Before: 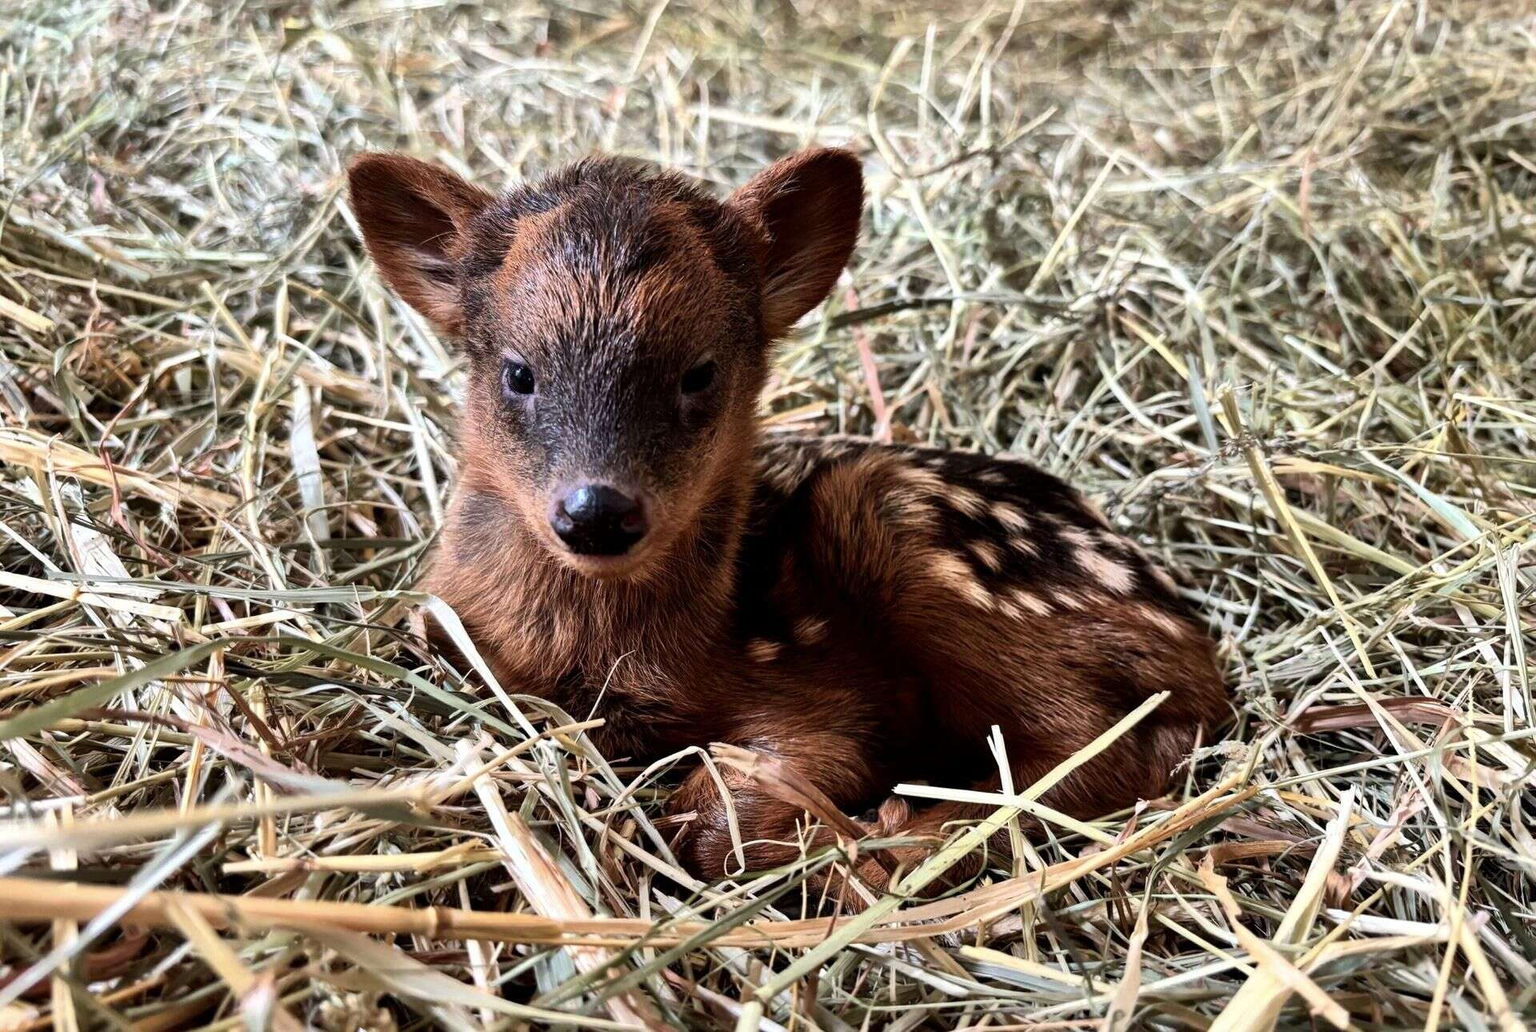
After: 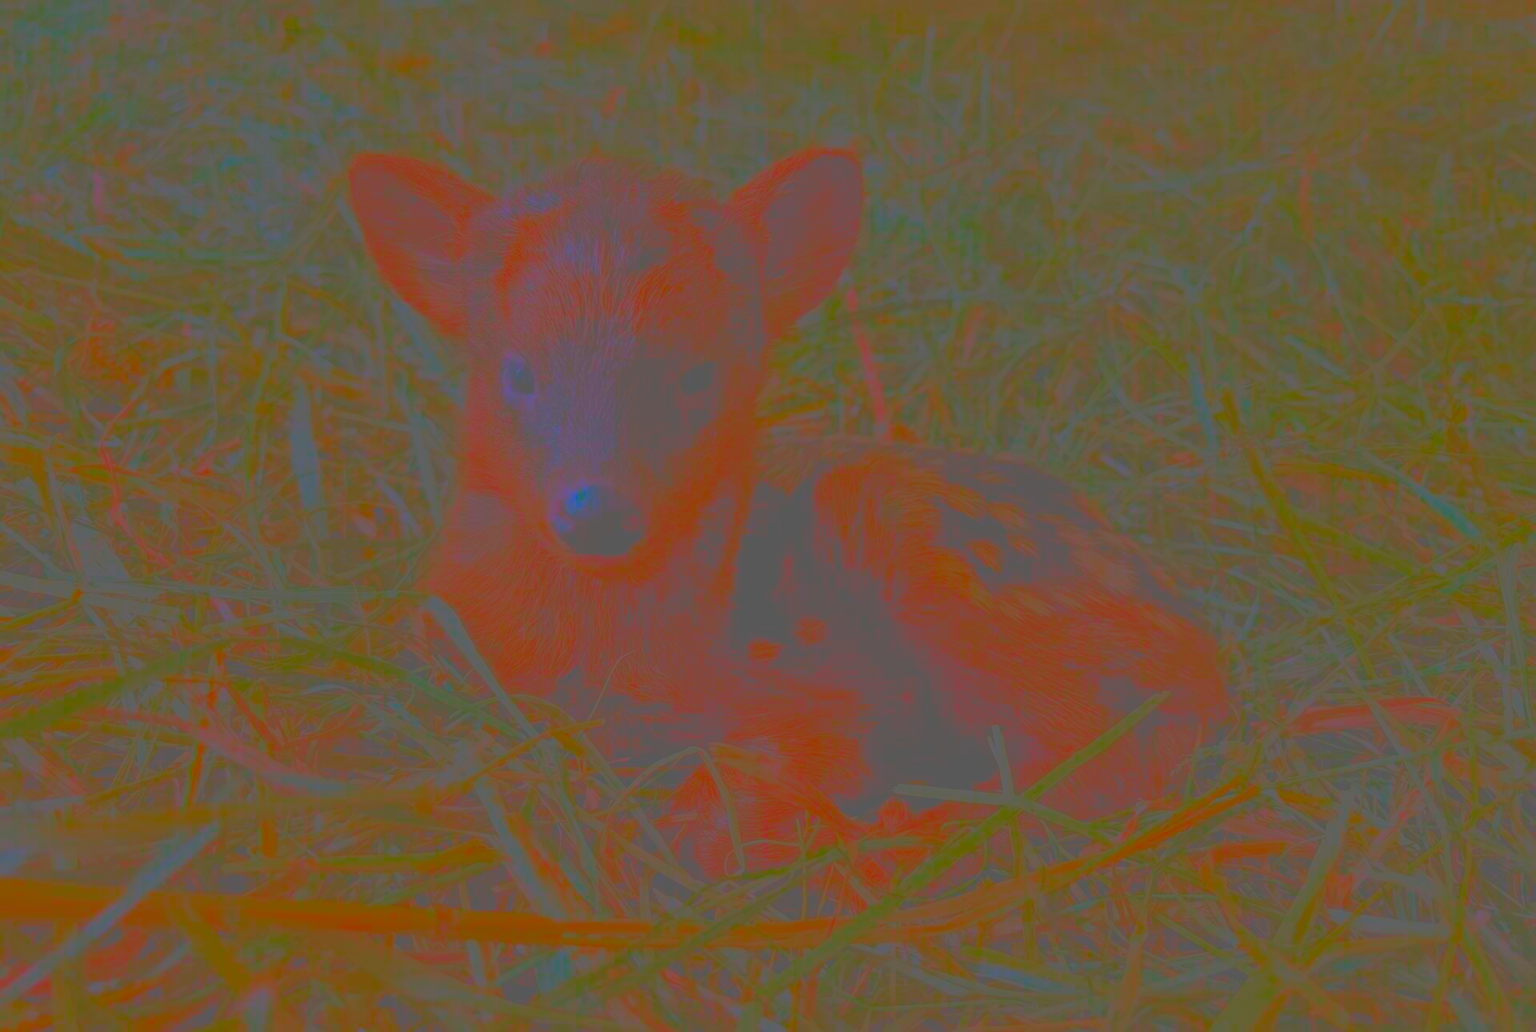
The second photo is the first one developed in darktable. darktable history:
local contrast: detail 130%
contrast brightness saturation: contrast -0.974, brightness -0.175, saturation 0.758
sharpen: amount 0.493
